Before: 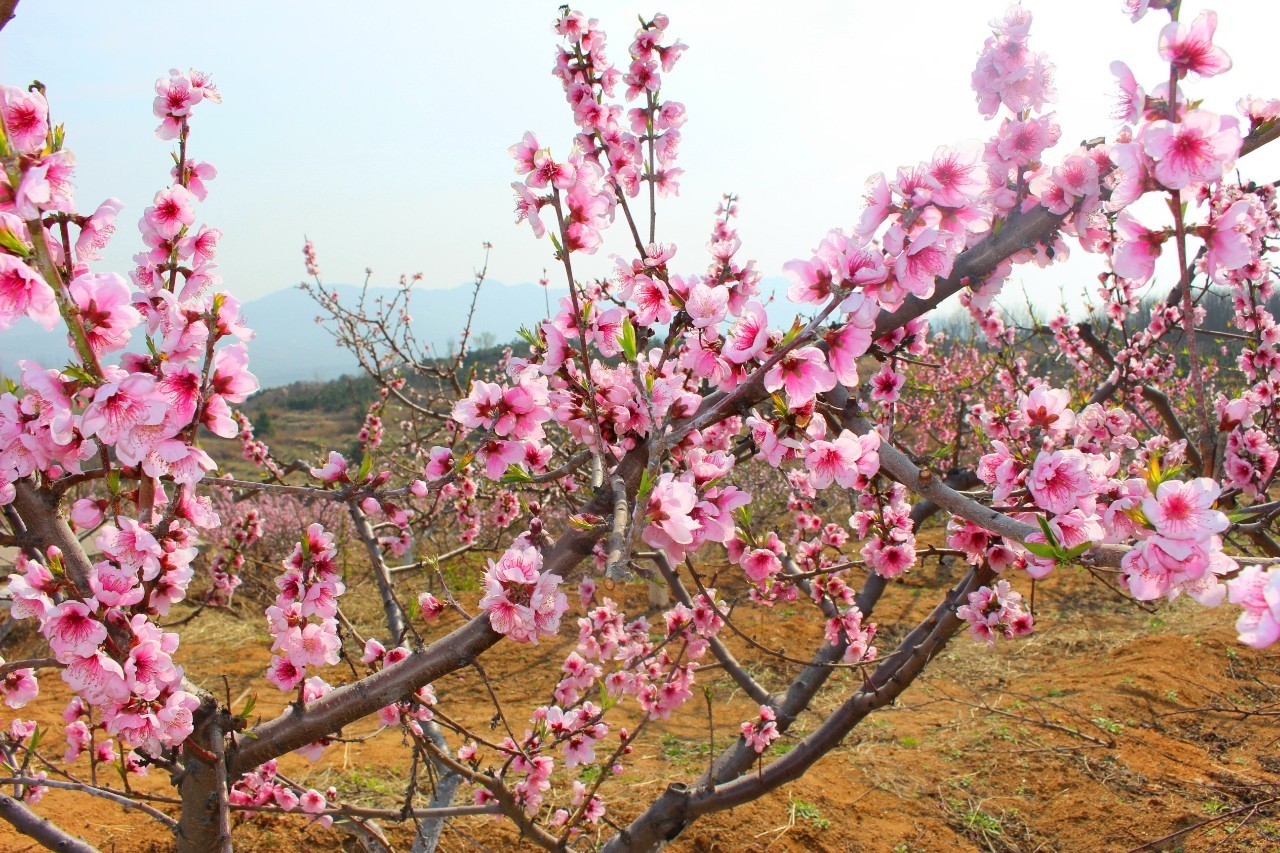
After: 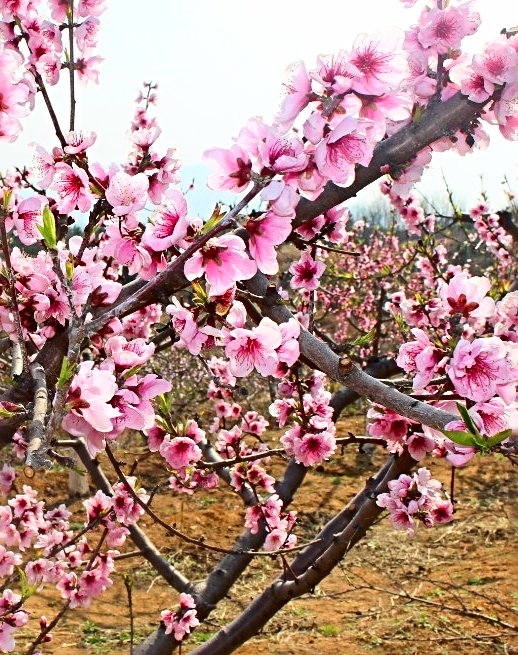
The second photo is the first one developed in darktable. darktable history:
contrast brightness saturation: contrast 0.218
sharpen: radius 3.988
crop: left 45.343%, top 13.18%, right 14.141%, bottom 9.918%
